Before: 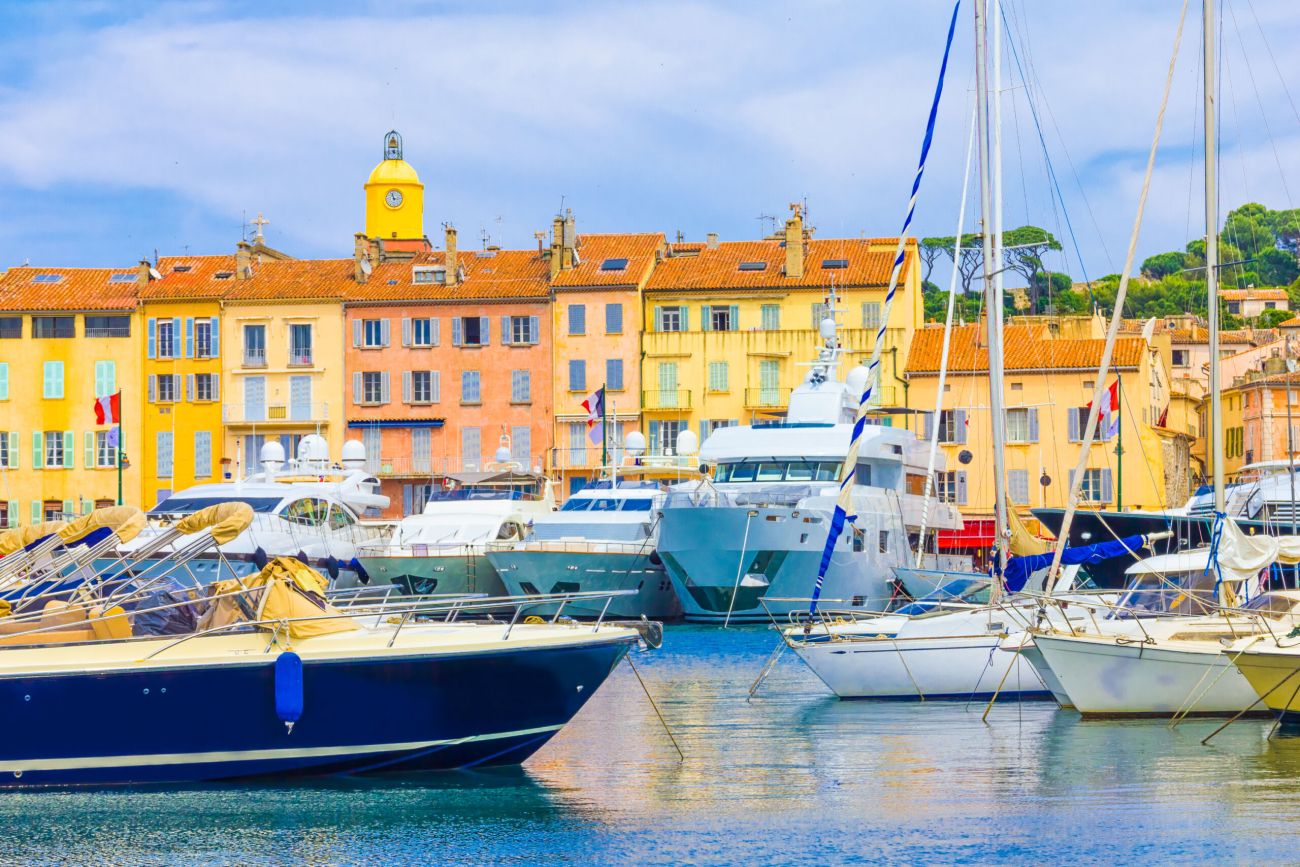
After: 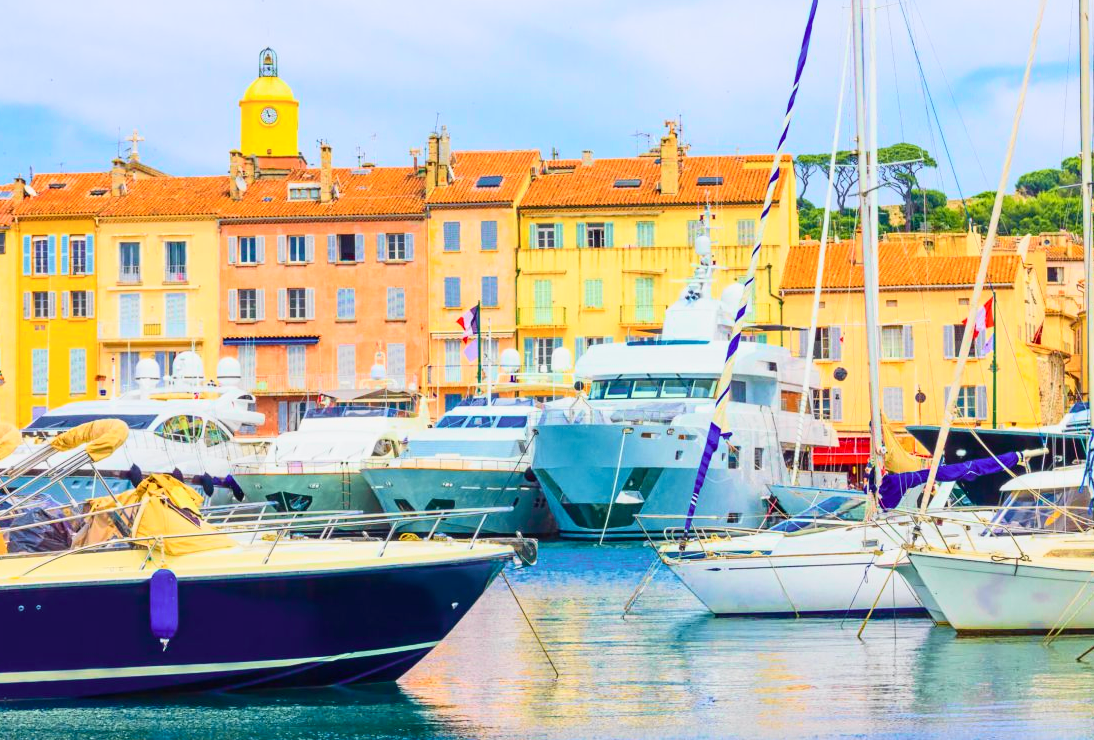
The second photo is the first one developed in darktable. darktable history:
crop and rotate: left 9.636%, top 9.754%, right 6.138%, bottom 4.884%
tone curve: curves: ch0 [(0, 0) (0.131, 0.116) (0.316, 0.345) (0.501, 0.584) (0.629, 0.732) (0.812, 0.888) (1, 0.974)]; ch1 [(0, 0) (0.366, 0.367) (0.475, 0.453) (0.494, 0.497) (0.504, 0.503) (0.553, 0.584) (1, 1)]; ch2 [(0, 0) (0.333, 0.346) (0.375, 0.375) (0.424, 0.43) (0.476, 0.492) (0.502, 0.501) (0.533, 0.556) (0.566, 0.599) (0.614, 0.653) (1, 1)], color space Lab, independent channels, preserve colors none
